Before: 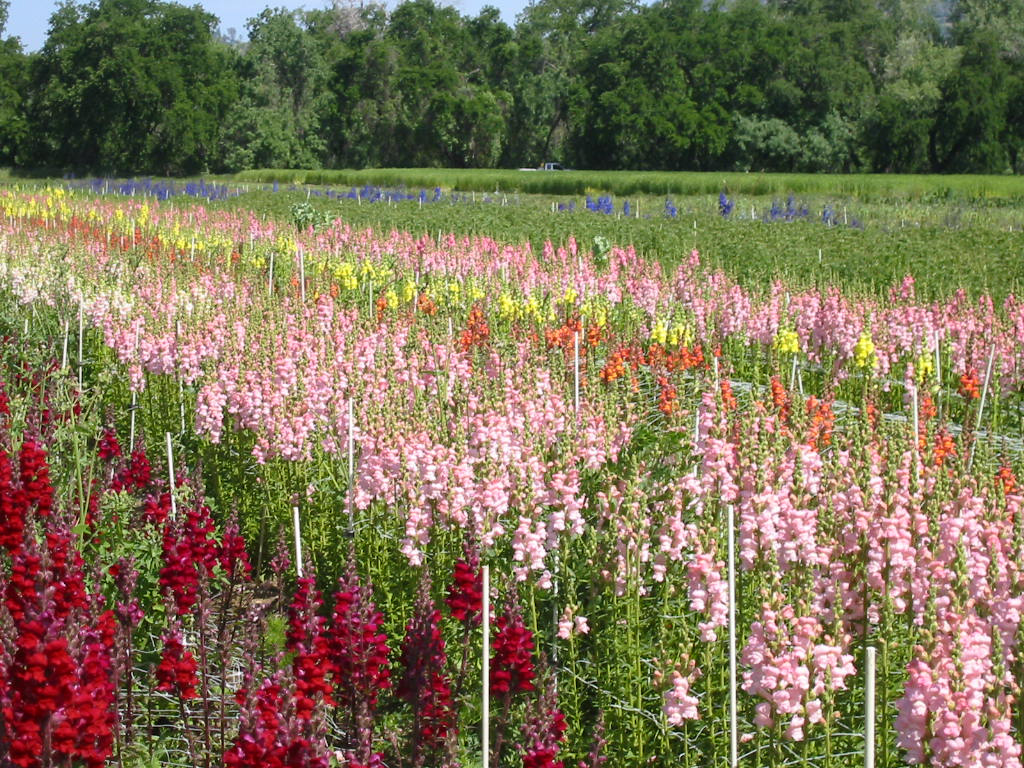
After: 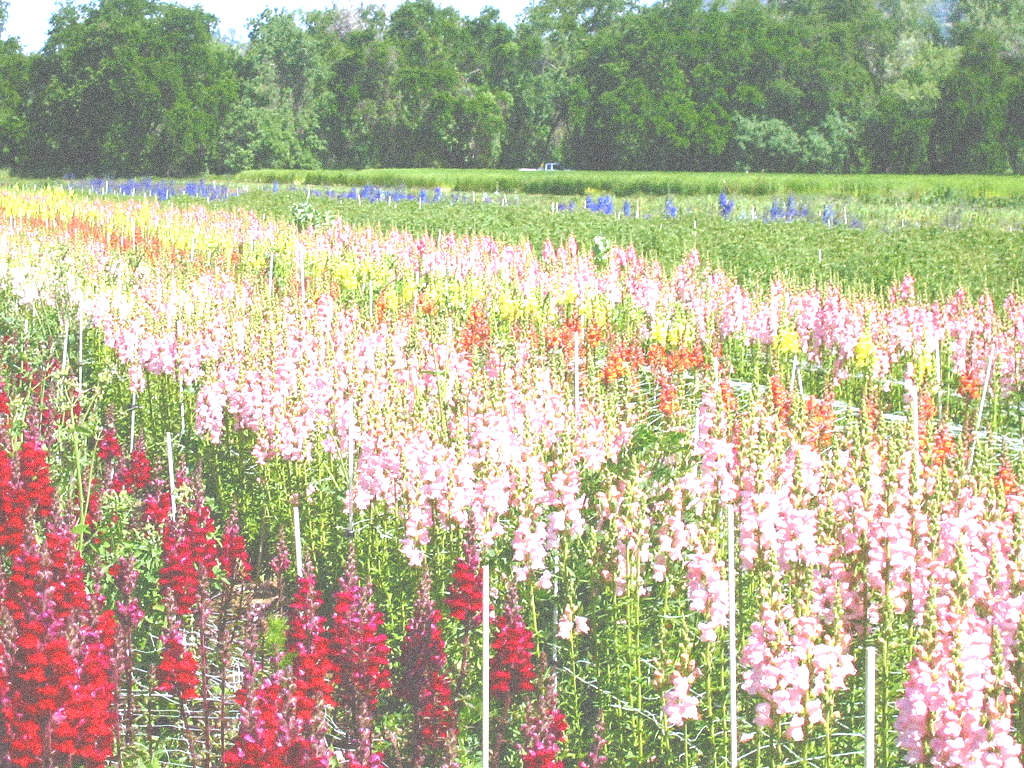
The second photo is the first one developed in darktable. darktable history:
color balance rgb: linear chroma grading › shadows -2.2%, linear chroma grading › highlights -15%, linear chroma grading › global chroma -10%, linear chroma grading › mid-tones -10%, perceptual saturation grading › global saturation 45%, perceptual saturation grading › highlights -50%, perceptual saturation grading › shadows 30%, perceptual brilliance grading › global brilliance 18%, global vibrance 45%
white balance: red 0.974, blue 1.044
exposure: black level correction -0.071, exposure 0.5 EV, compensate highlight preservation false
grain: strength 49.07%
